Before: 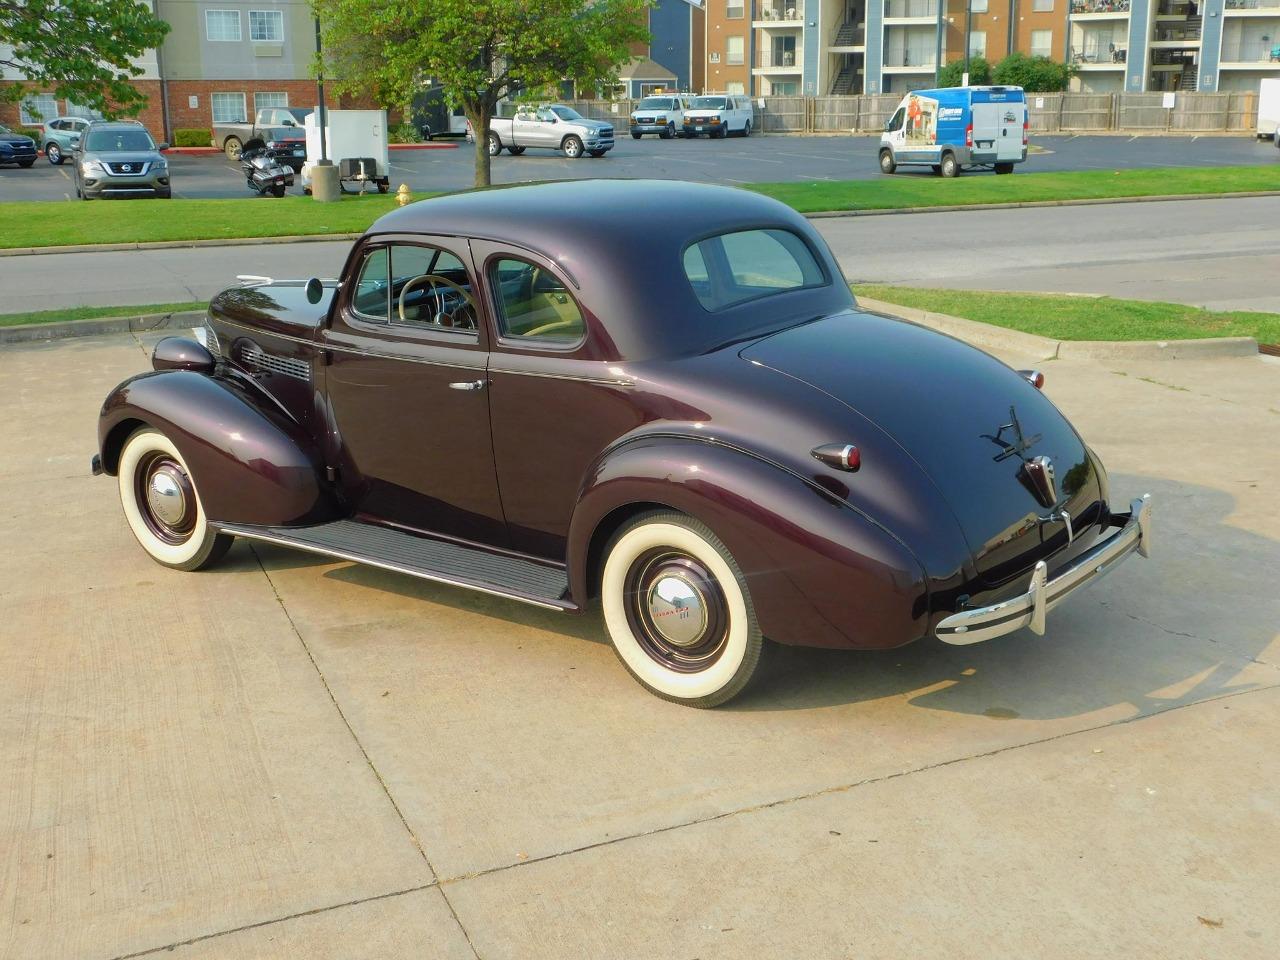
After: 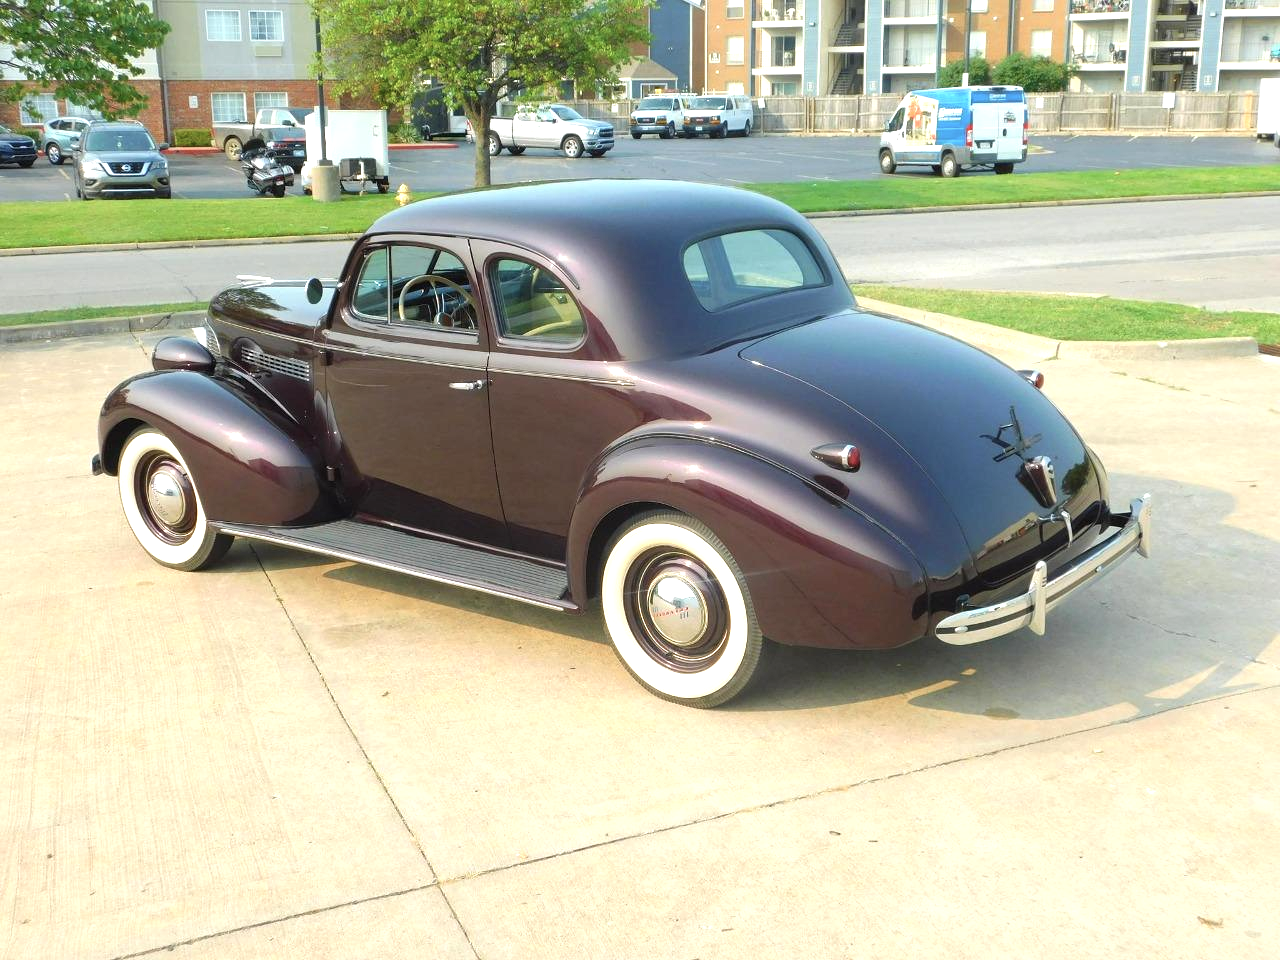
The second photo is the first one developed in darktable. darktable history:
contrast brightness saturation: saturation -0.151
exposure: black level correction 0, exposure 0.879 EV, compensate exposure bias true, compensate highlight preservation false
